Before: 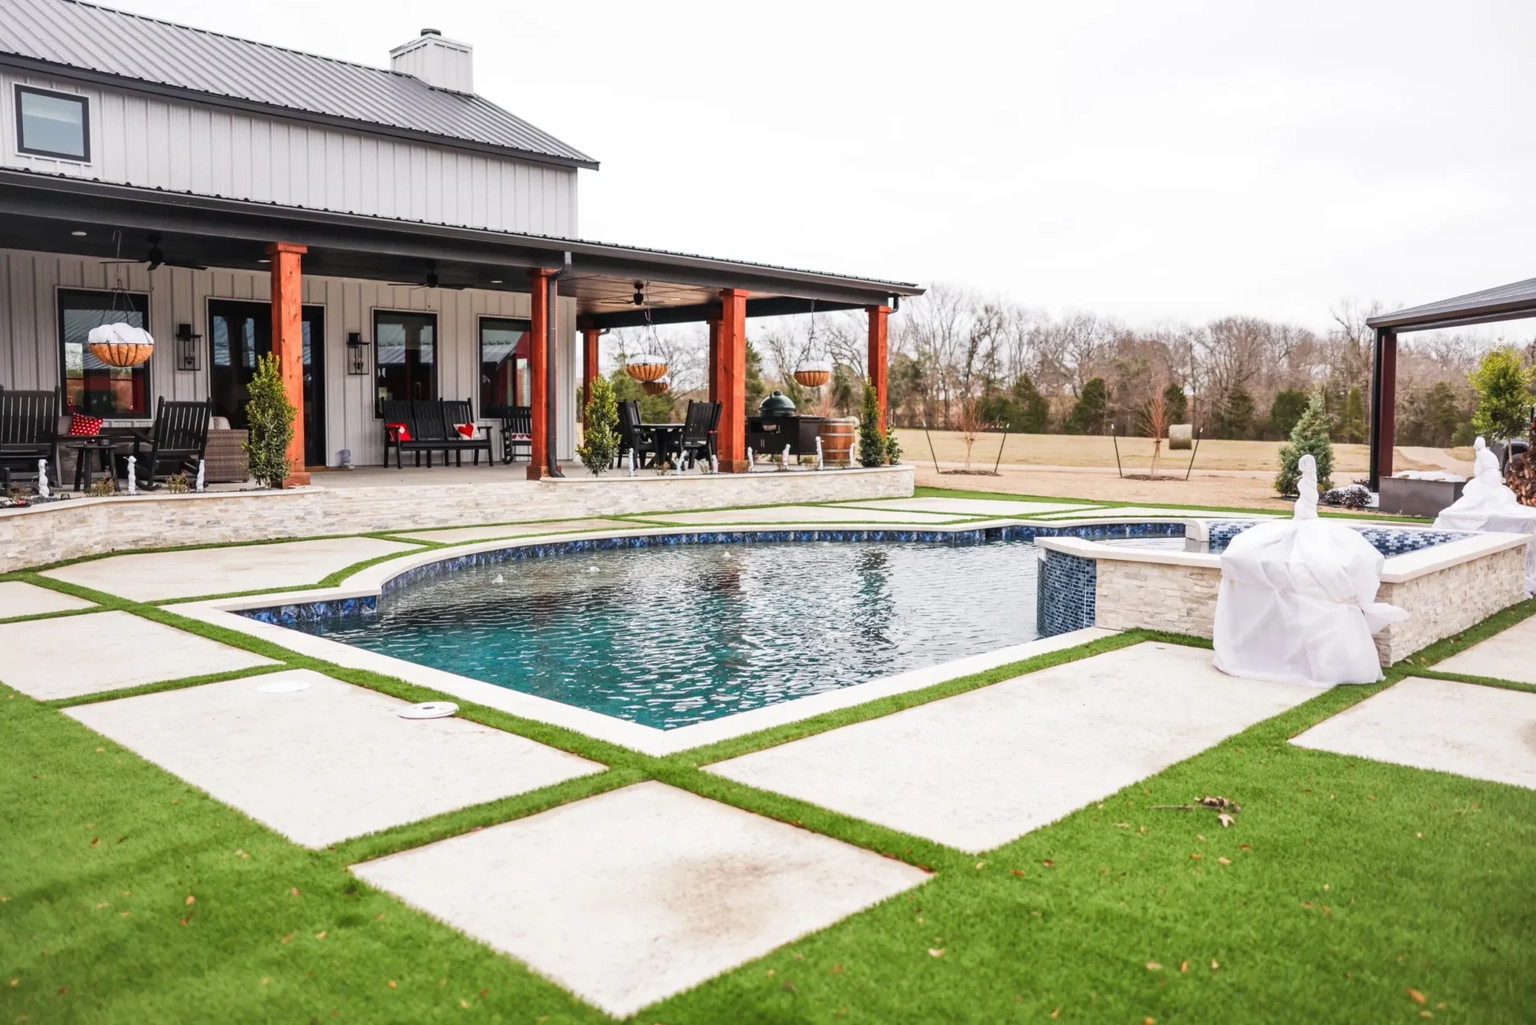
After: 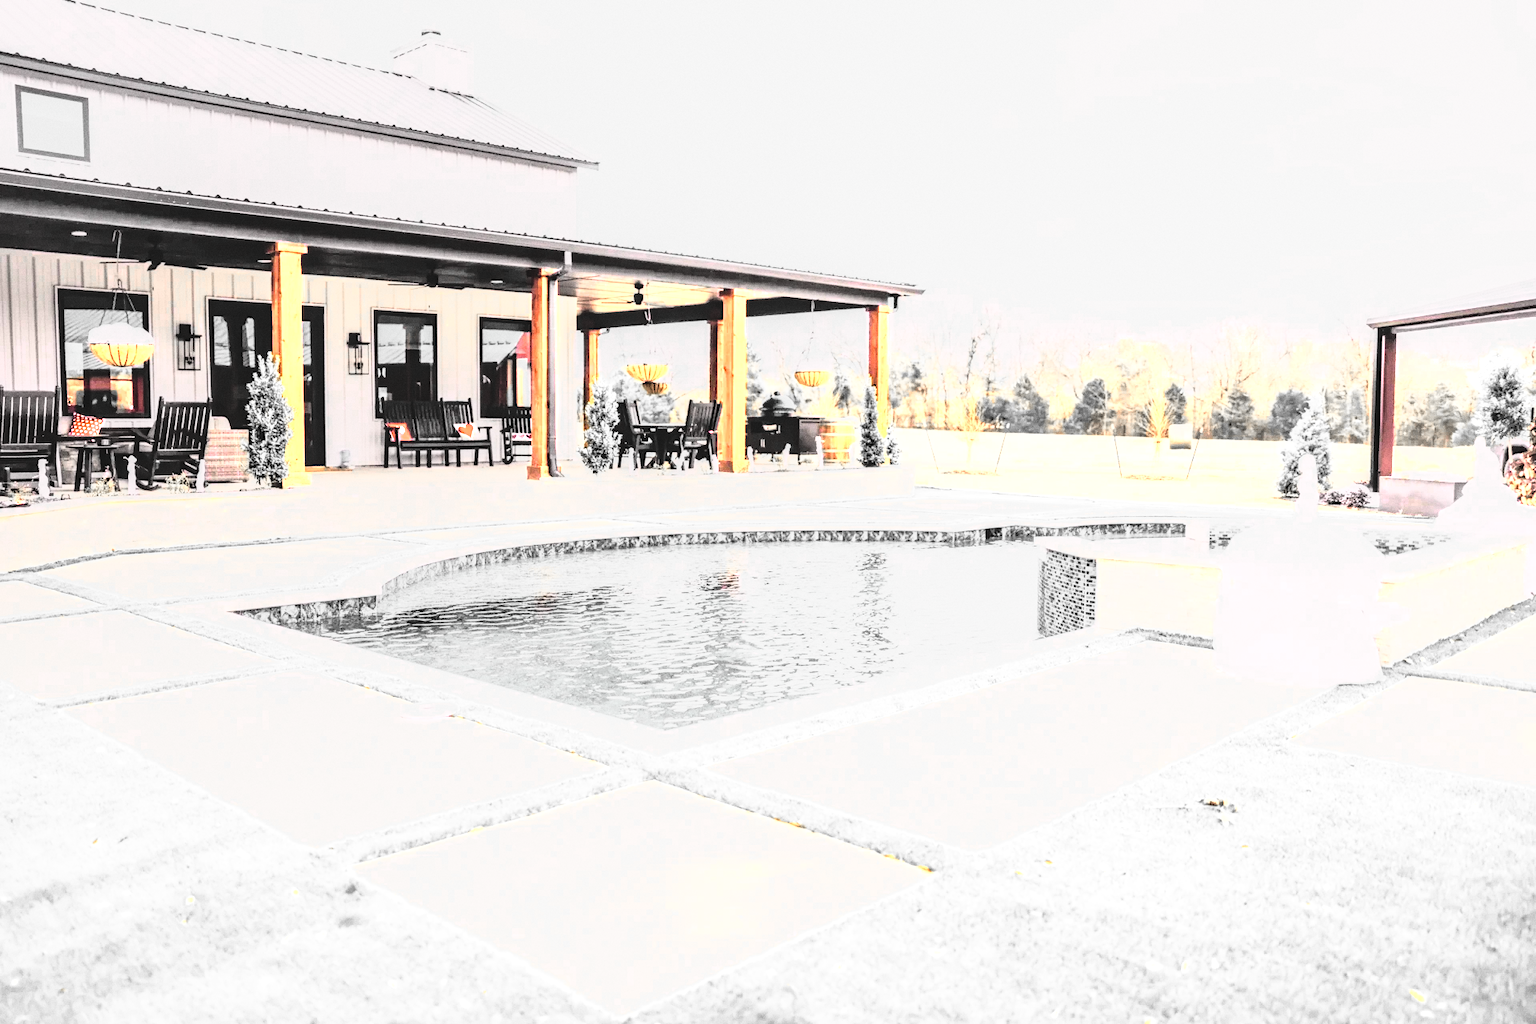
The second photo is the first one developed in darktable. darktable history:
exposure: black level correction 0, exposure 0.5 EV, compensate exposure bias true, compensate highlight preservation false
white balance: emerald 1
rgb curve: curves: ch0 [(0, 0) (0.21, 0.15) (0.24, 0.21) (0.5, 0.75) (0.75, 0.96) (0.89, 0.99) (1, 1)]; ch1 [(0, 0.02) (0.21, 0.13) (0.25, 0.2) (0.5, 0.67) (0.75, 0.9) (0.89, 0.97) (1, 1)]; ch2 [(0, 0.02) (0.21, 0.13) (0.25, 0.2) (0.5, 0.67) (0.75, 0.9) (0.89, 0.97) (1, 1)], compensate middle gray true
contrast brightness saturation: brightness 0.28
grain: coarseness 0.09 ISO
tone curve: curves: ch0 [(0, 0.029) (0.168, 0.142) (0.359, 0.44) (0.469, 0.544) (0.634, 0.722) (0.858, 0.903) (1, 0.968)]; ch1 [(0, 0) (0.437, 0.453) (0.472, 0.47) (0.502, 0.502) (0.54, 0.534) (0.57, 0.592) (0.618, 0.66) (0.699, 0.749) (0.859, 0.919) (1, 1)]; ch2 [(0, 0) (0.33, 0.301) (0.421, 0.443) (0.476, 0.498) (0.505, 0.503) (0.547, 0.557) (0.586, 0.634) (0.608, 0.676) (1, 1)], color space Lab, independent channels, preserve colors none
color zones: curves: ch0 [(0, 0.65) (0.096, 0.644) (0.221, 0.539) (0.429, 0.5) (0.571, 0.5) (0.714, 0.5) (0.857, 0.5) (1, 0.65)]; ch1 [(0, 0.5) (0.143, 0.5) (0.257, -0.002) (0.429, 0.04) (0.571, -0.001) (0.714, -0.015) (0.857, 0.024) (1, 0.5)]
local contrast: on, module defaults
